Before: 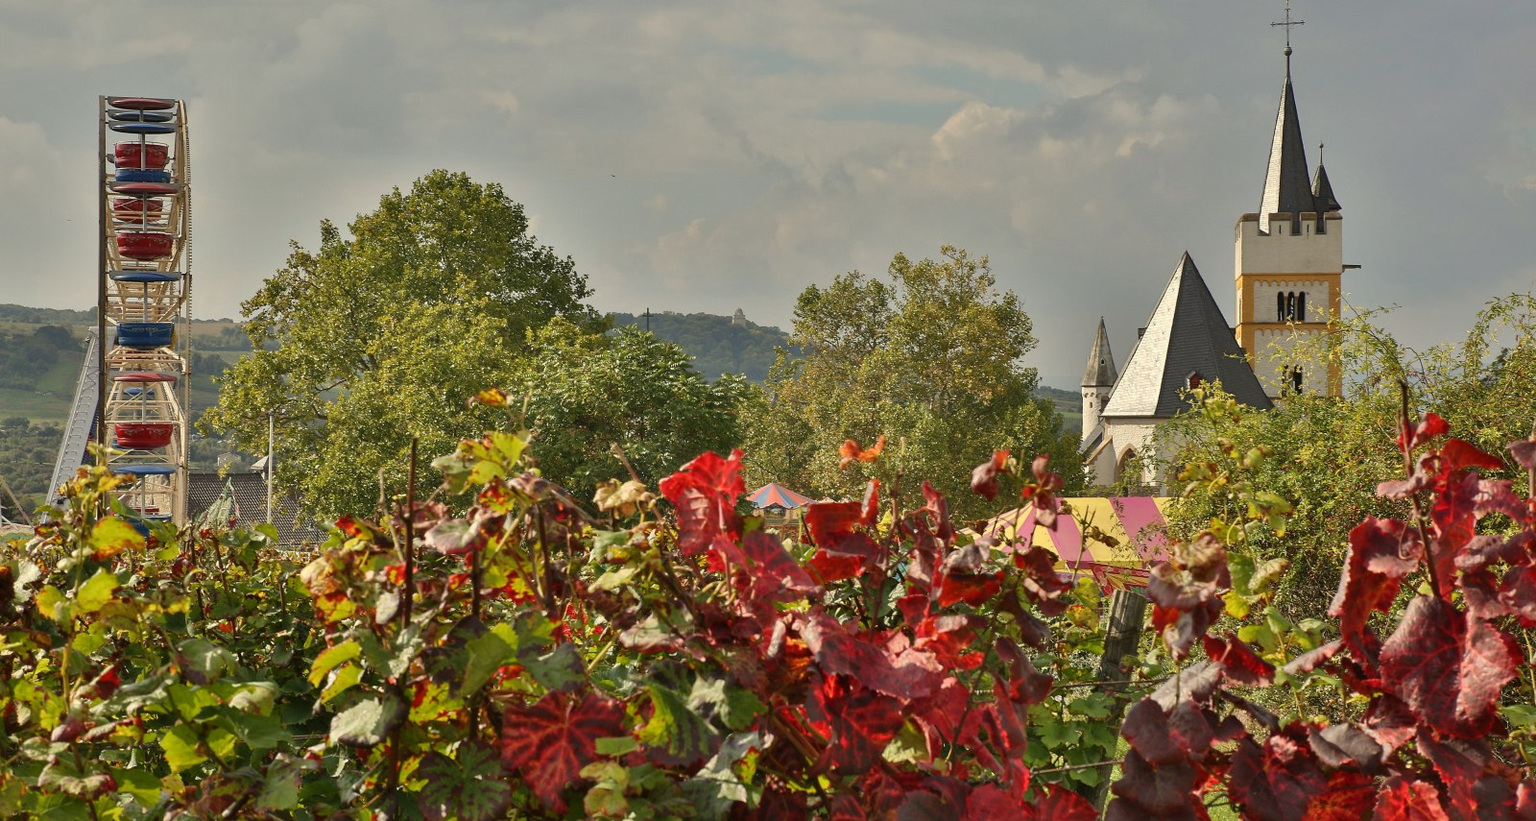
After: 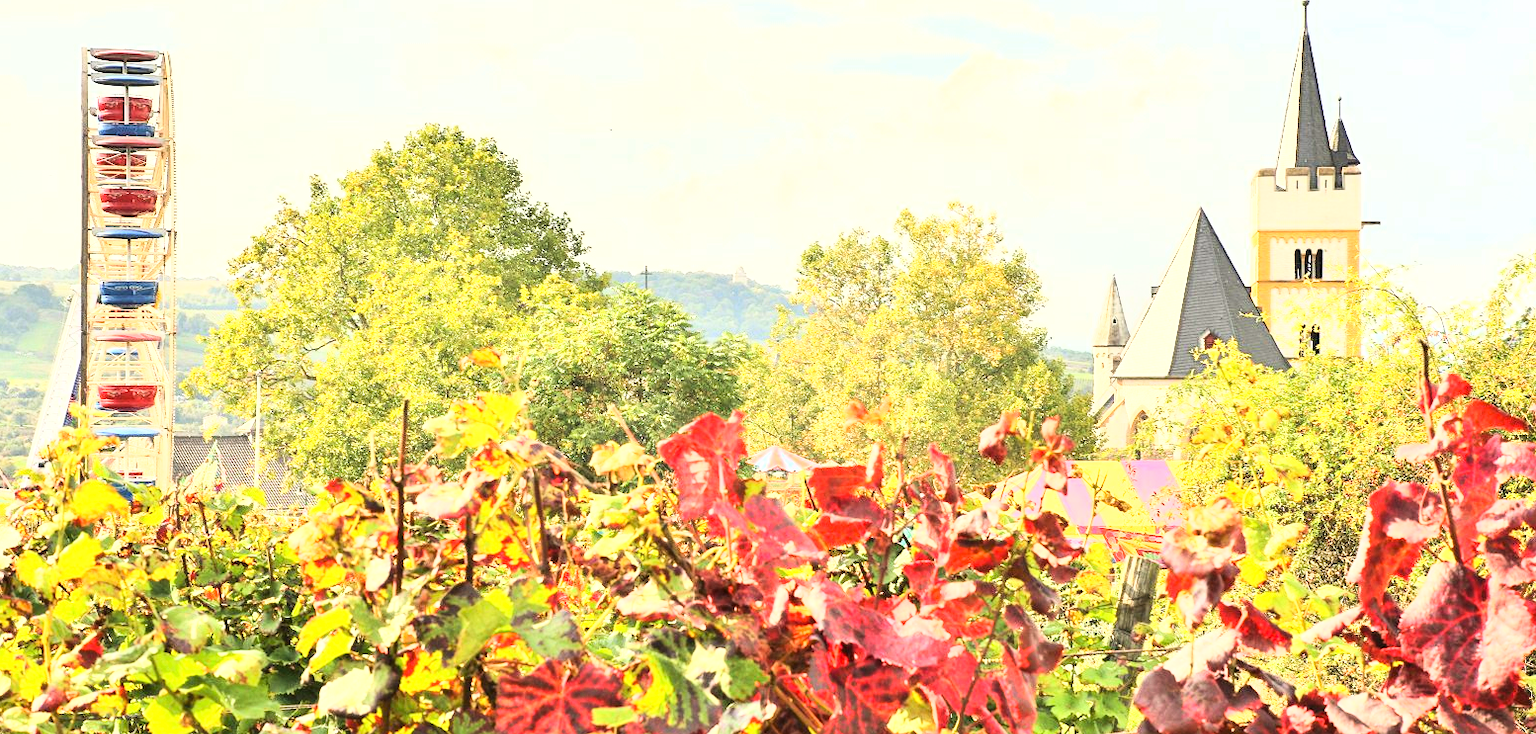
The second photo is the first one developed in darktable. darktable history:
exposure: black level correction 0, exposure 1.464 EV, compensate exposure bias true, compensate highlight preservation false
base curve: curves: ch0 [(0, 0) (0.007, 0.004) (0.027, 0.03) (0.046, 0.07) (0.207, 0.54) (0.442, 0.872) (0.673, 0.972) (1, 1)]
crop: left 1.314%, top 6.162%, right 1.544%, bottom 6.919%
